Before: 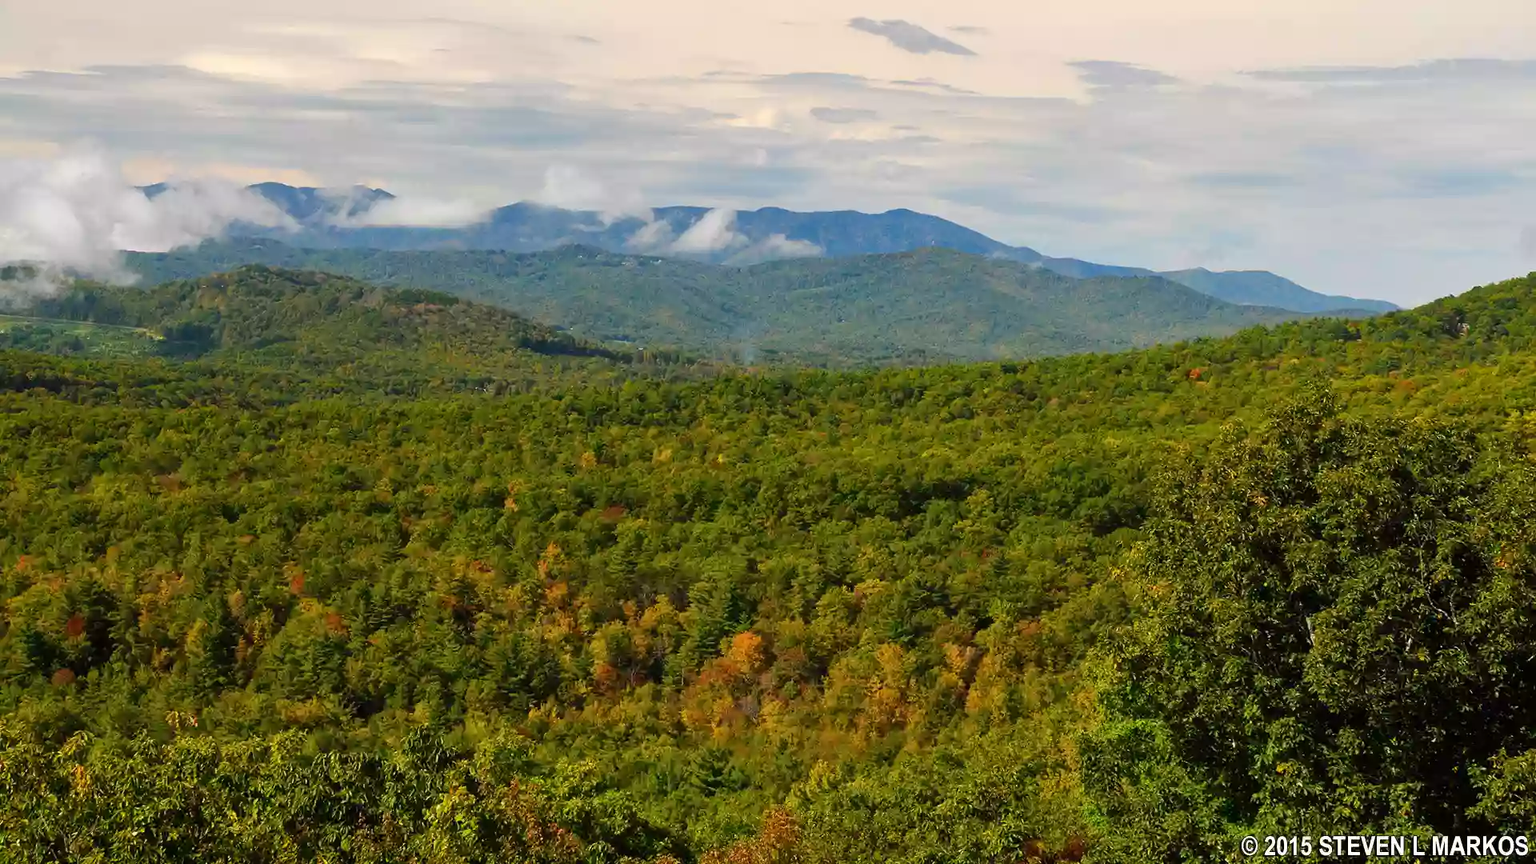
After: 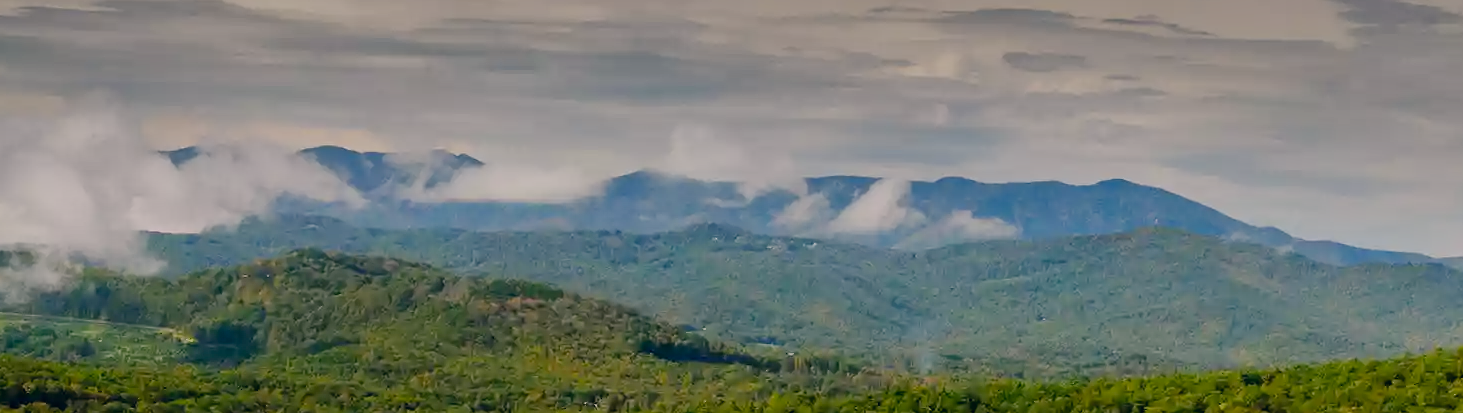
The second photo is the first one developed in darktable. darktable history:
color correction: highlights a* 5.36, highlights b* 5.28, shadows a* -3.94, shadows b* -5.15
shadows and highlights: shadows 20.84, highlights -82.71, soften with gaussian
crop: left 0.552%, top 7.645%, right 23.225%, bottom 54.053%
filmic rgb: black relative exposure -16 EV, white relative exposure 6.87 EV, hardness 4.67, preserve chrominance no, color science v4 (2020), contrast in shadows soft
